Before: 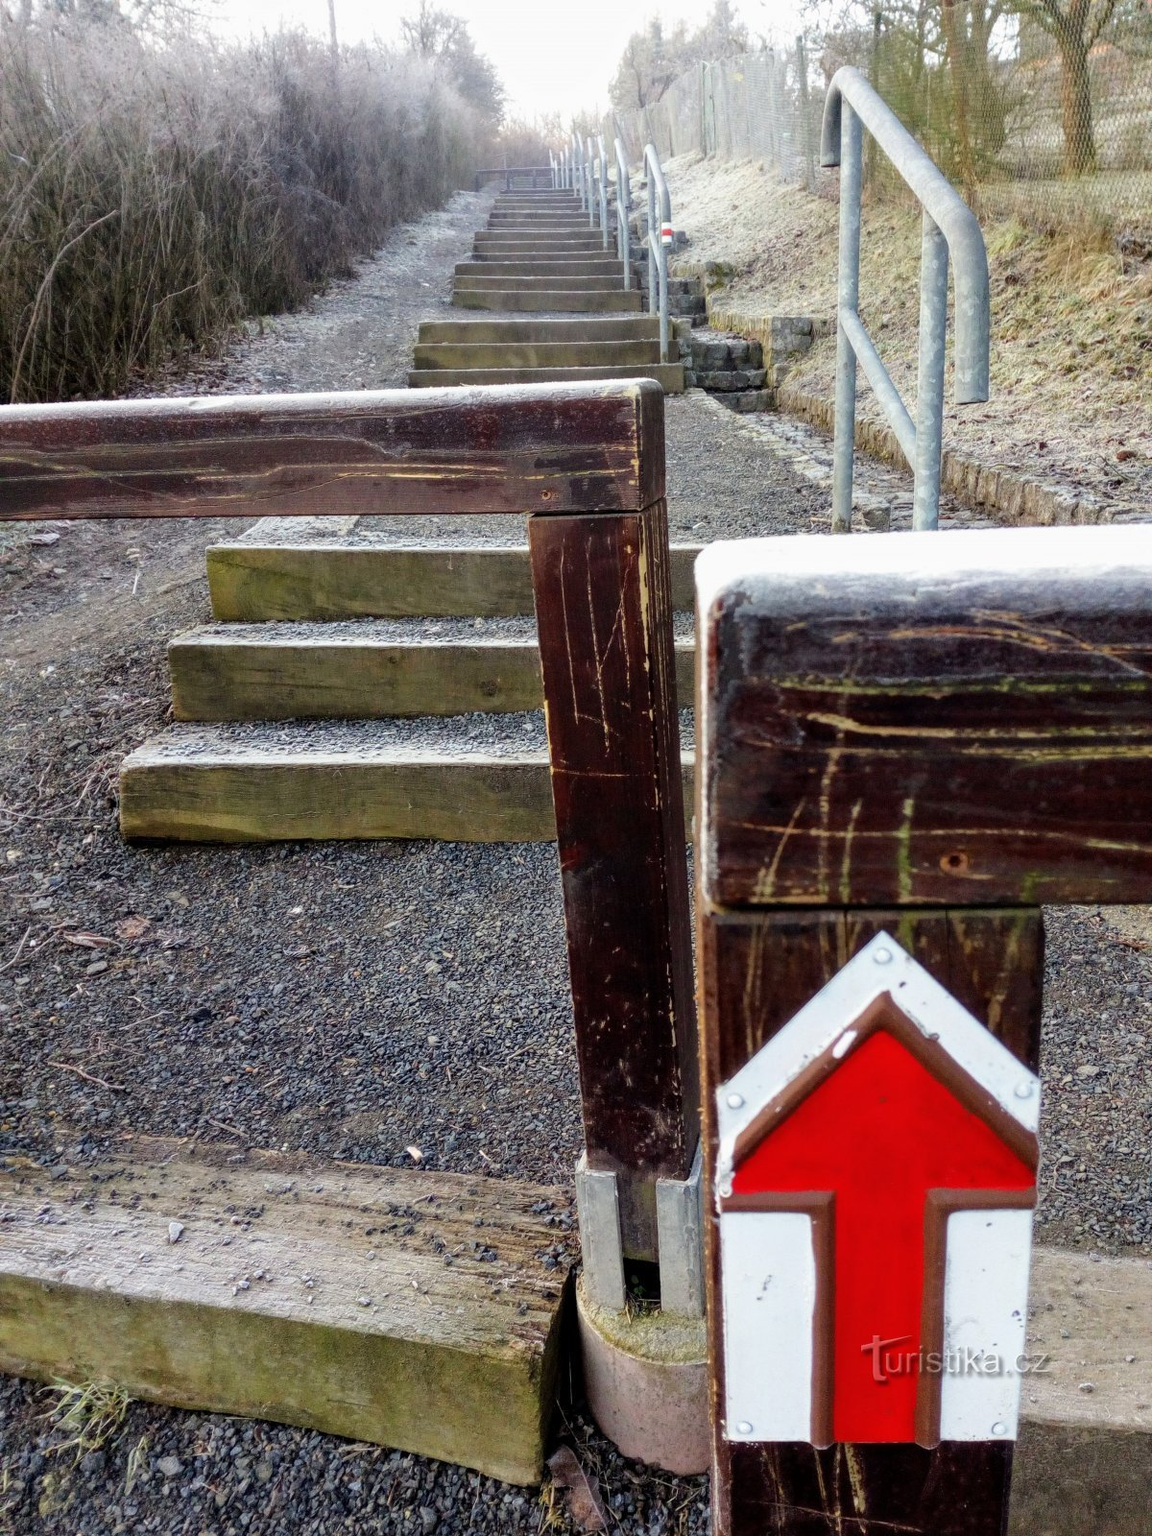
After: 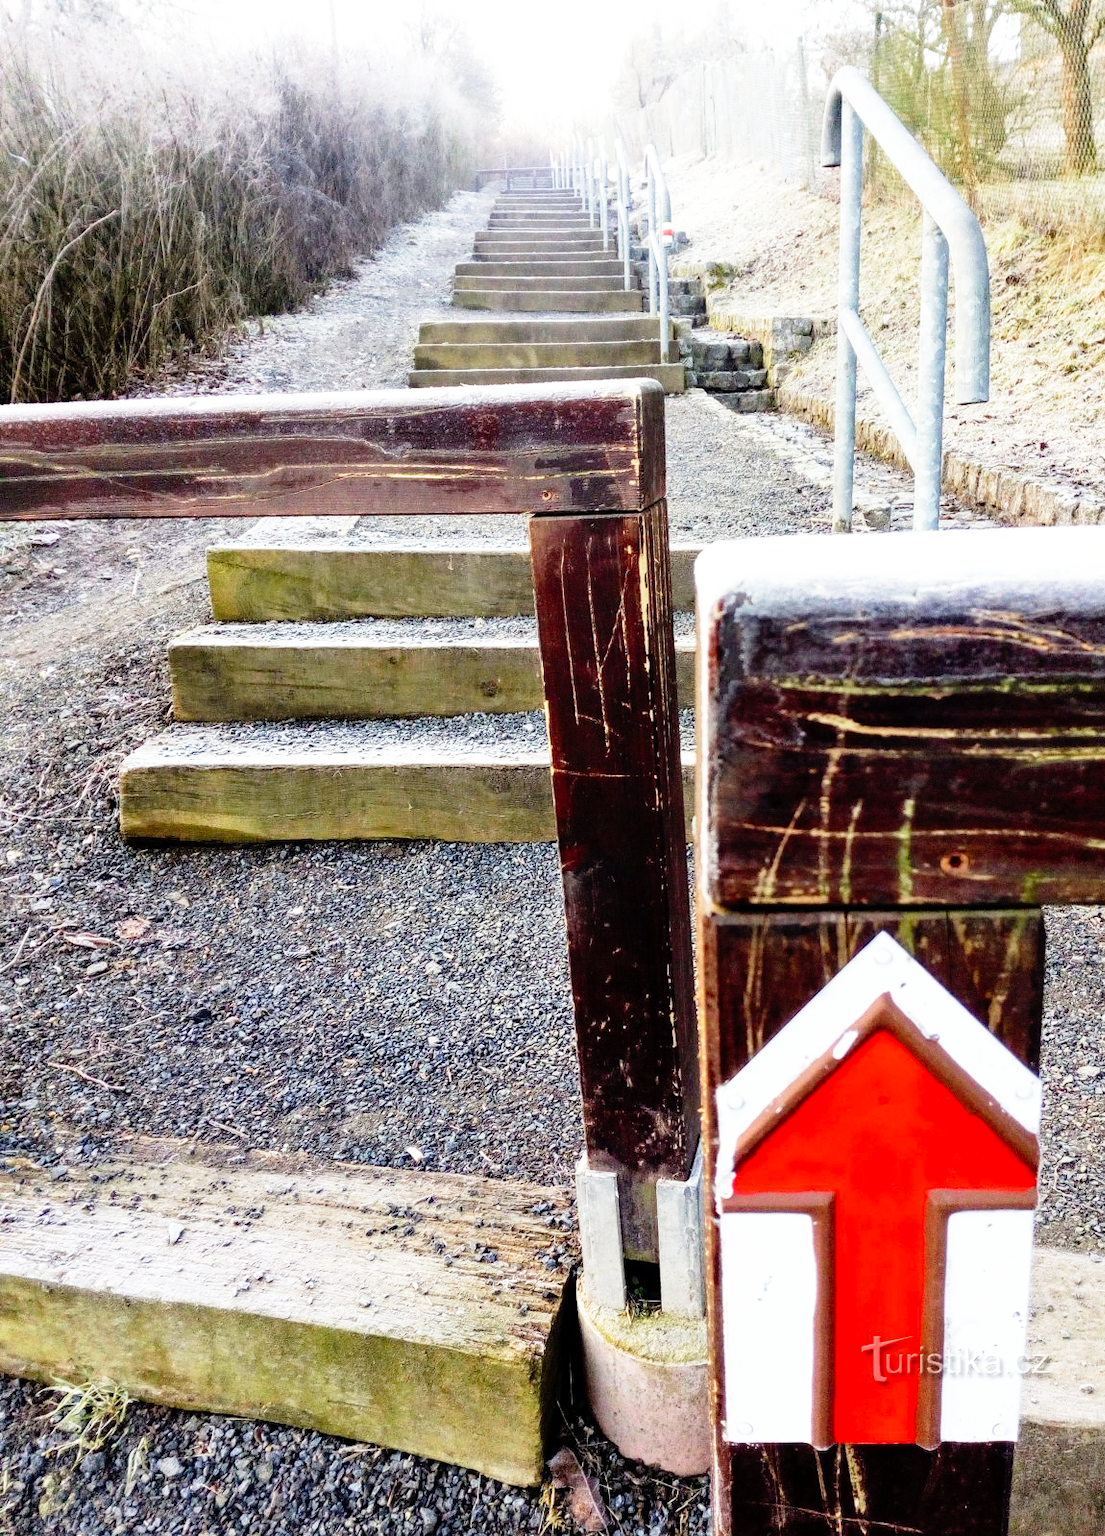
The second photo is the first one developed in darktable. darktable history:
base curve: curves: ch0 [(0, 0) (0.012, 0.01) (0.073, 0.168) (0.31, 0.711) (0.645, 0.957) (1, 1)], preserve colors none
crop: right 4.016%, bottom 0.024%
color correction: highlights b* 0.017, saturation 0.993
